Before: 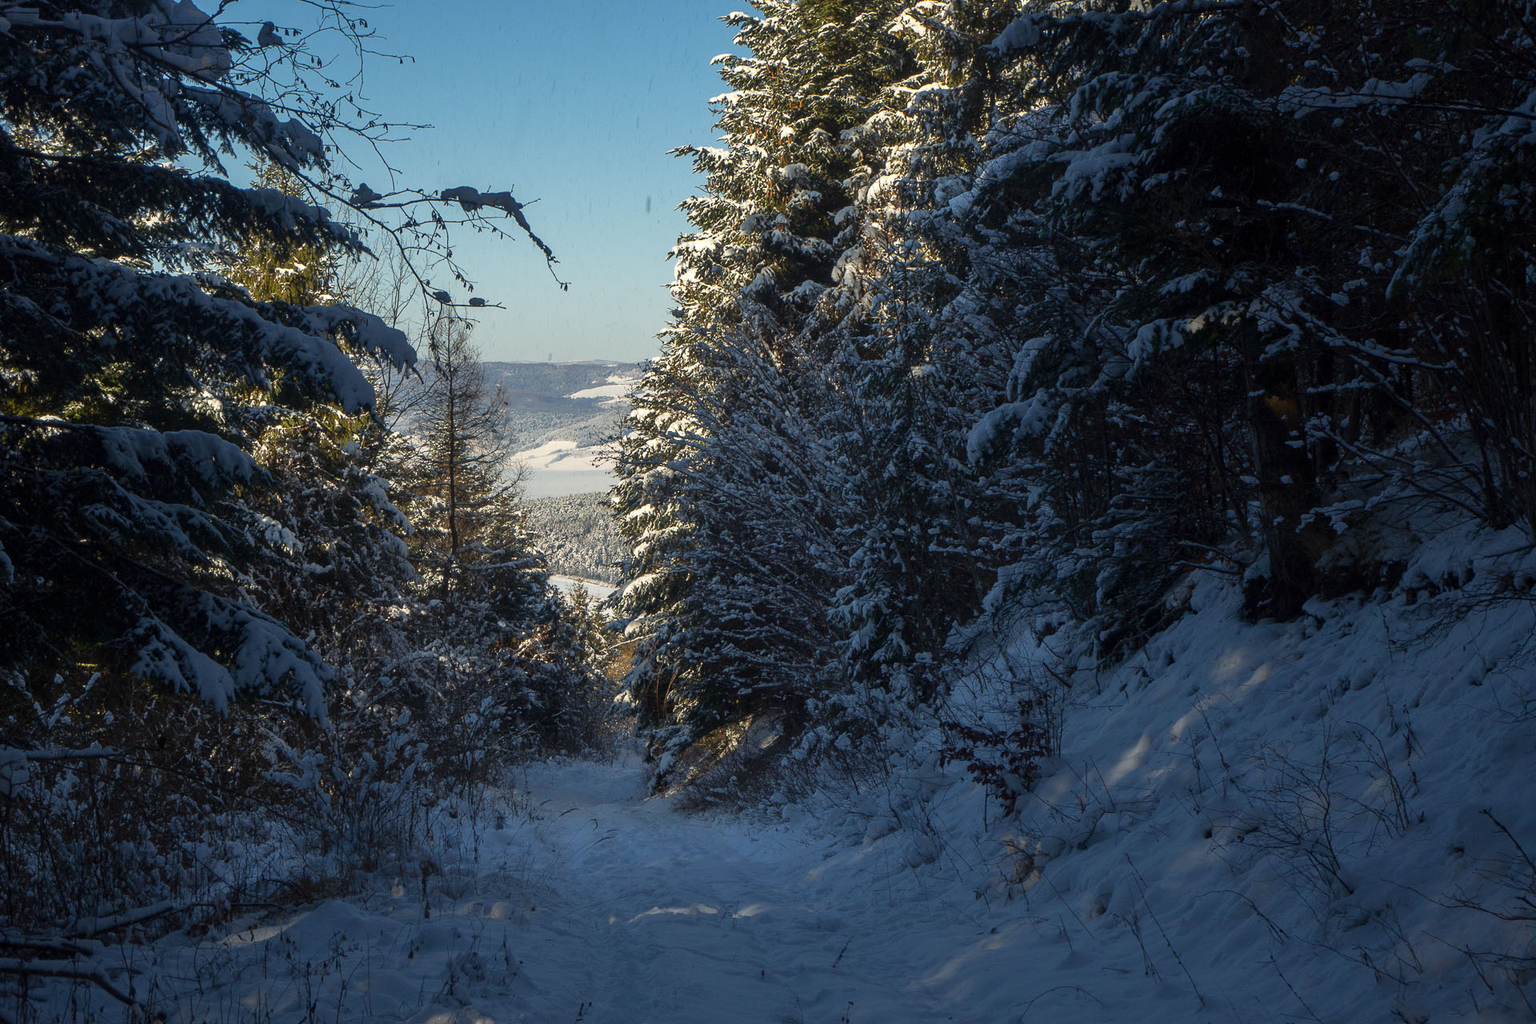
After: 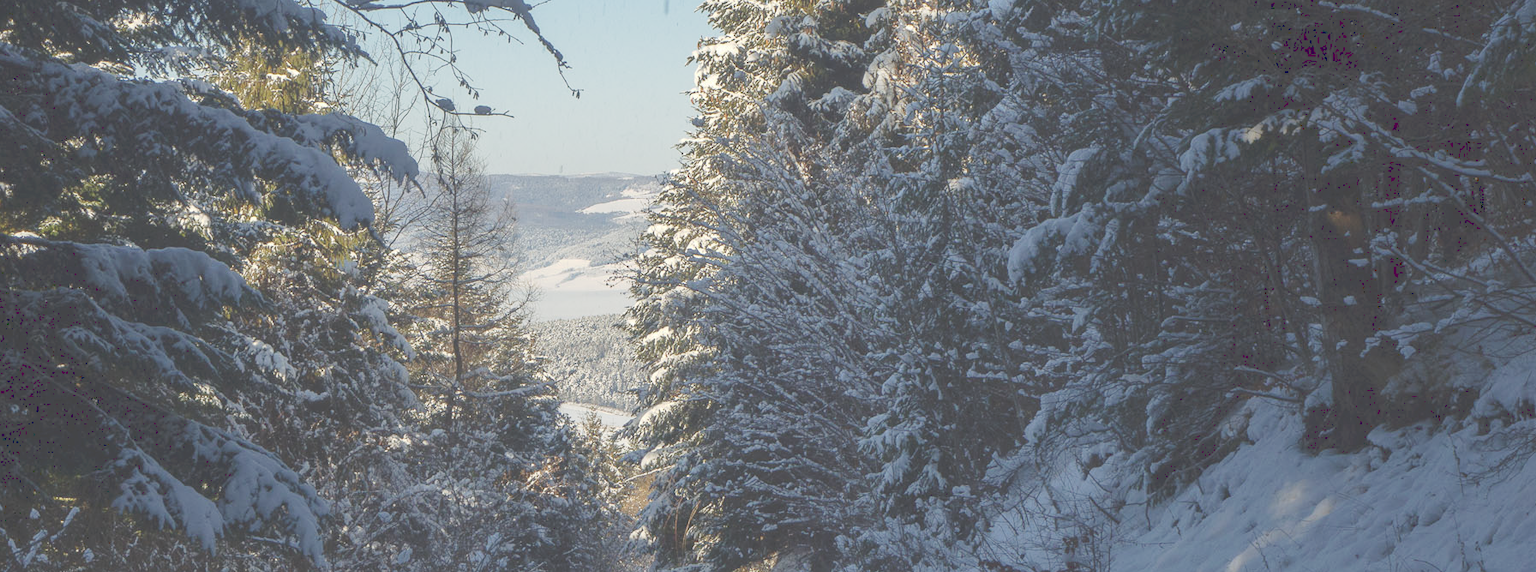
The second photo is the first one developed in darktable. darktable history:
tone curve: curves: ch0 [(0, 0) (0.003, 0.275) (0.011, 0.288) (0.025, 0.309) (0.044, 0.326) (0.069, 0.346) (0.1, 0.37) (0.136, 0.396) (0.177, 0.432) (0.224, 0.473) (0.277, 0.516) (0.335, 0.566) (0.399, 0.611) (0.468, 0.661) (0.543, 0.711) (0.623, 0.761) (0.709, 0.817) (0.801, 0.867) (0.898, 0.911) (1, 1)], preserve colors none
levels: levels [0, 0.498, 1]
crop: left 1.767%, top 19.51%, right 4.856%, bottom 28.26%
